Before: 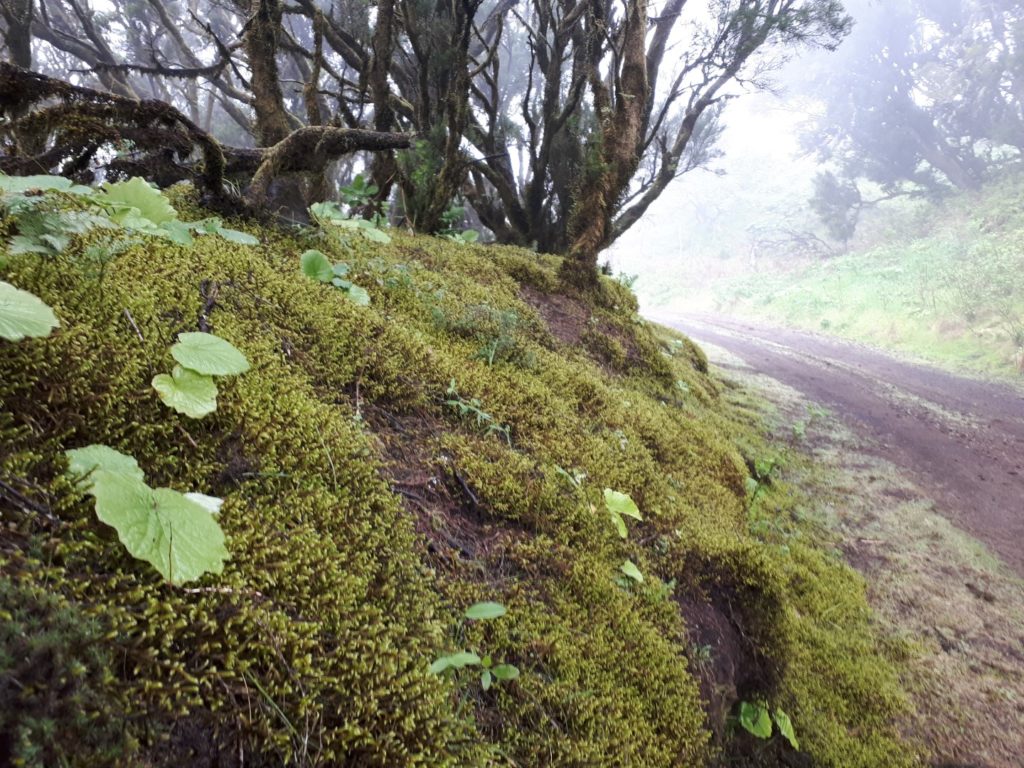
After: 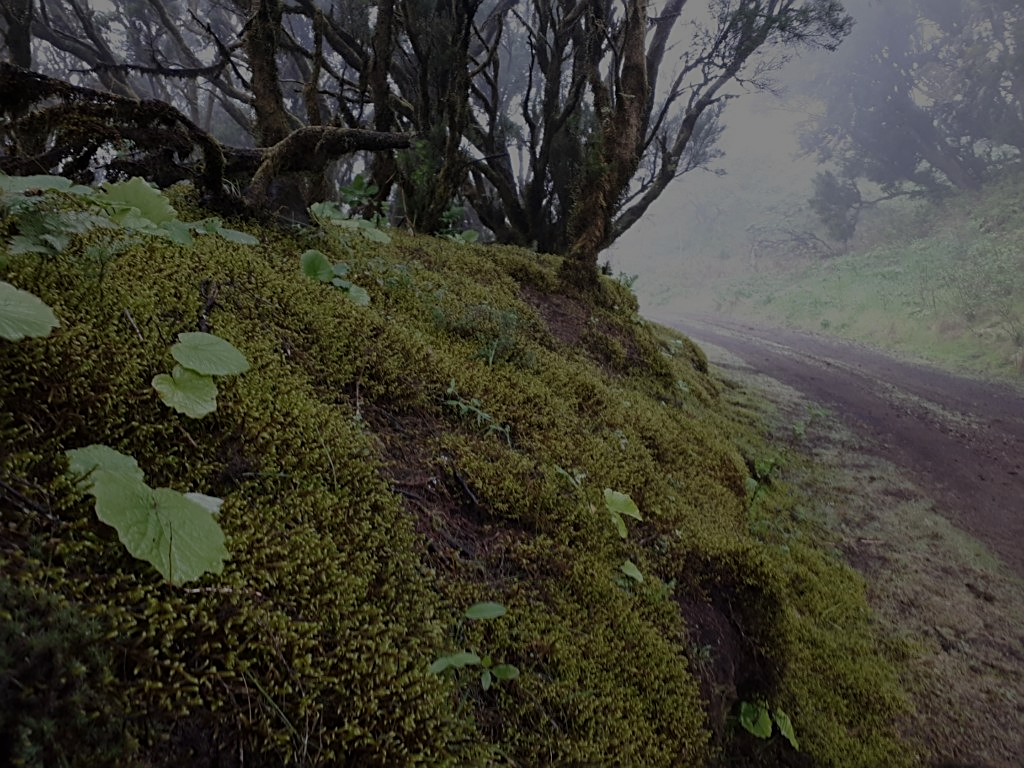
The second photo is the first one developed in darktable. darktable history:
exposure: exposure -2.046 EV, compensate highlight preservation false
vignetting: fall-off start 100.93%, brightness -0.17
sharpen: on, module defaults
